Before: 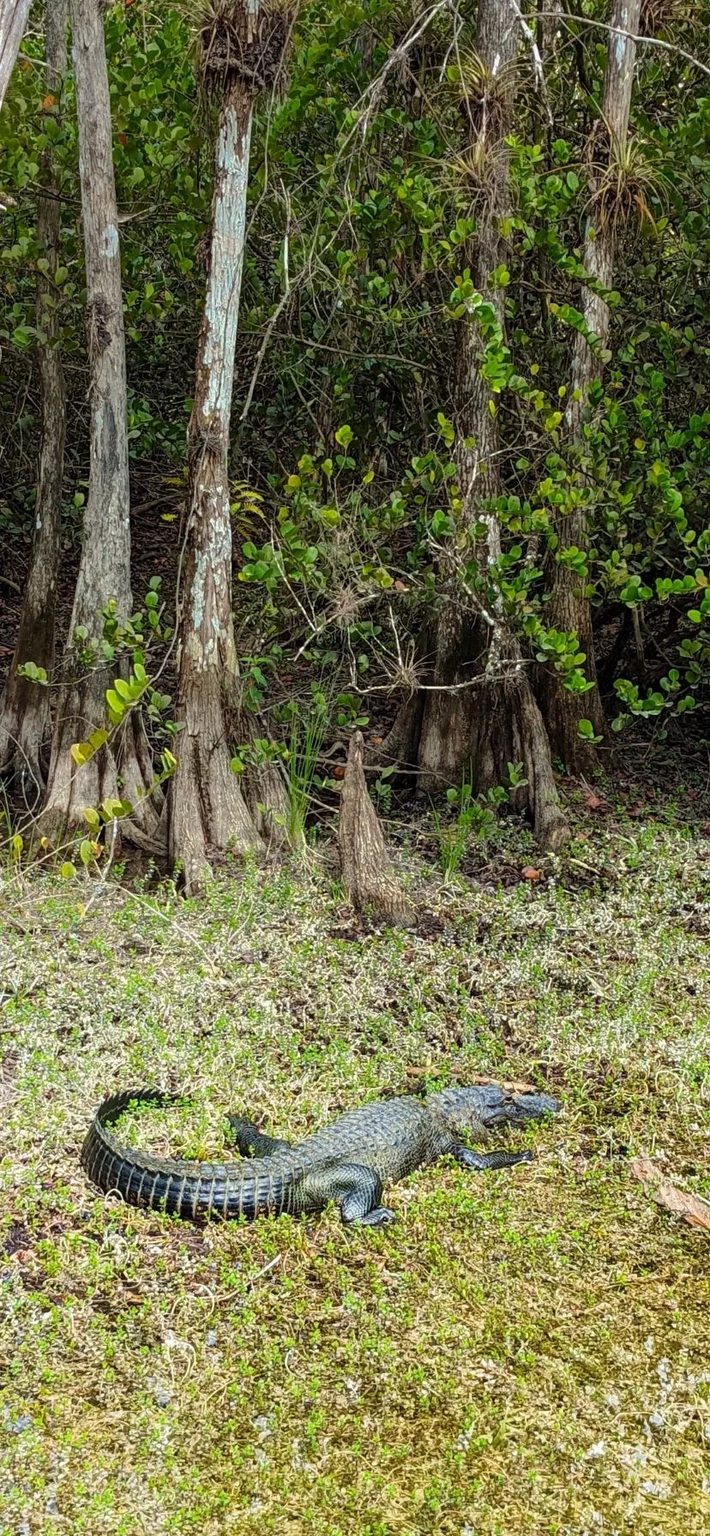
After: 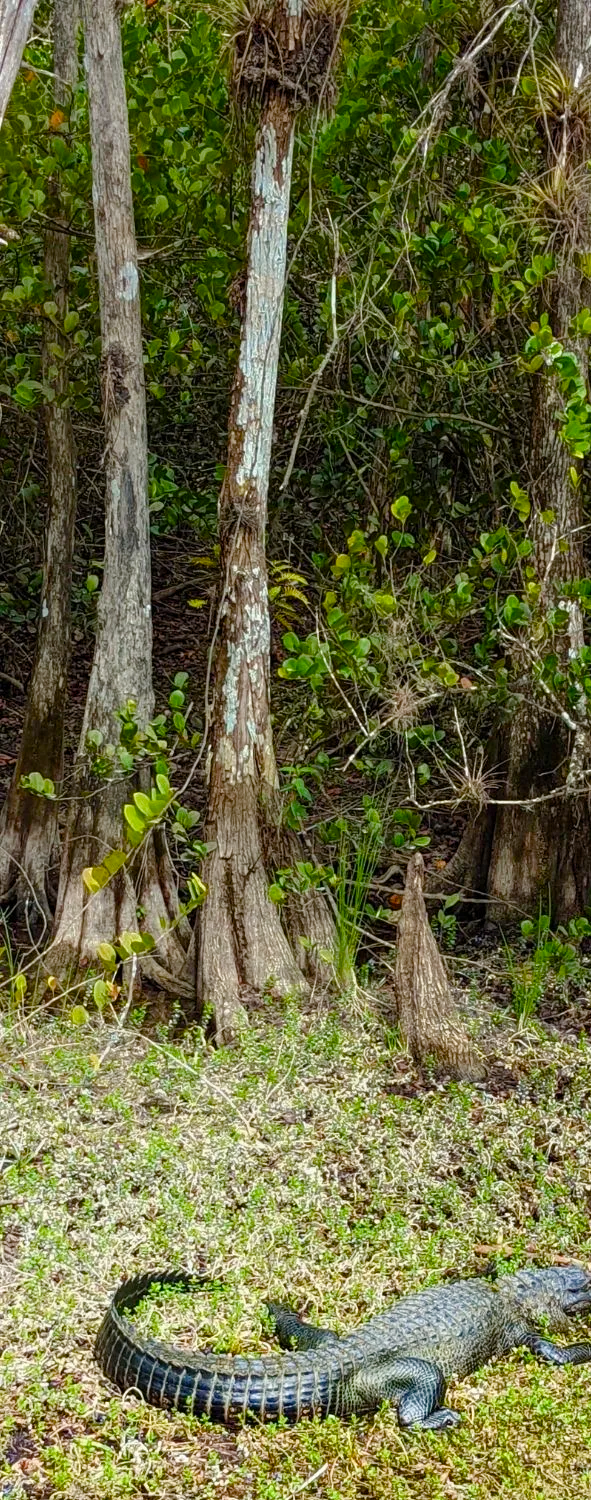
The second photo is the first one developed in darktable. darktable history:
crop: right 28.546%, bottom 16.258%
color balance rgb: perceptual saturation grading › global saturation 19.499%, perceptual saturation grading › highlights -25.747%, perceptual saturation grading › shadows 50.047%
